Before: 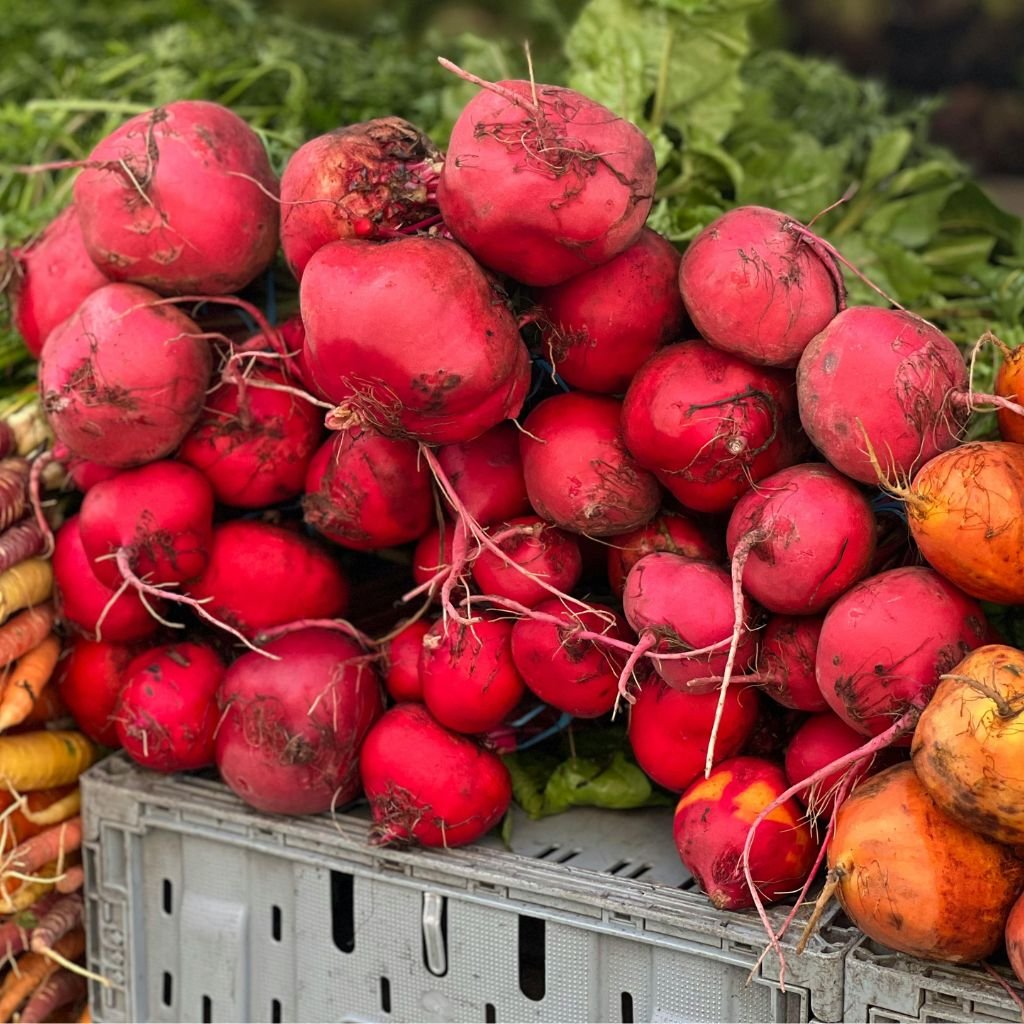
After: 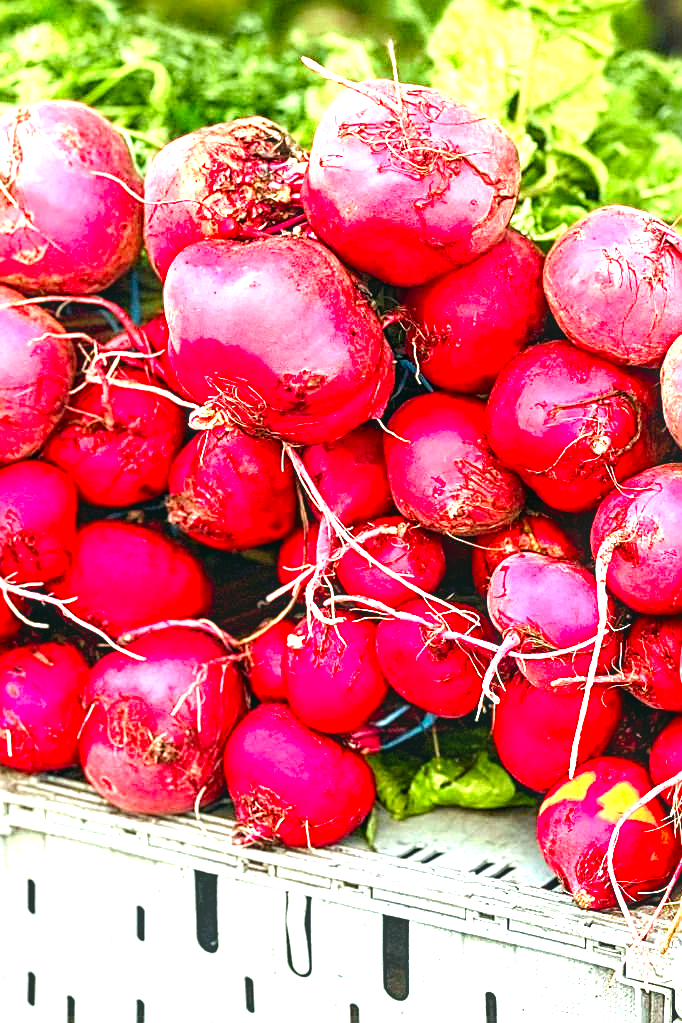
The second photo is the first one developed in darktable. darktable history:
local contrast: on, module defaults
crop and rotate: left 13.373%, right 19.968%
exposure: black level correction 0.001, exposure 1.799 EV, compensate exposure bias true, compensate highlight preservation false
color correction: highlights a* -7.31, highlights b* 1.08, shadows a* -3.74, saturation 1.43
sharpen: radius 2.533, amount 0.617
color balance rgb: perceptual saturation grading › global saturation 20%, perceptual saturation grading › highlights -49.086%, perceptual saturation grading › shadows 25.025%, perceptual brilliance grading › highlights 19.531%, perceptual brilliance grading › mid-tones 20.678%, perceptual brilliance grading › shadows -19.572%
color calibration: illuminant same as pipeline (D50), adaptation XYZ, x 0.346, y 0.359, temperature 5016.89 K
tone equalizer: on, module defaults
